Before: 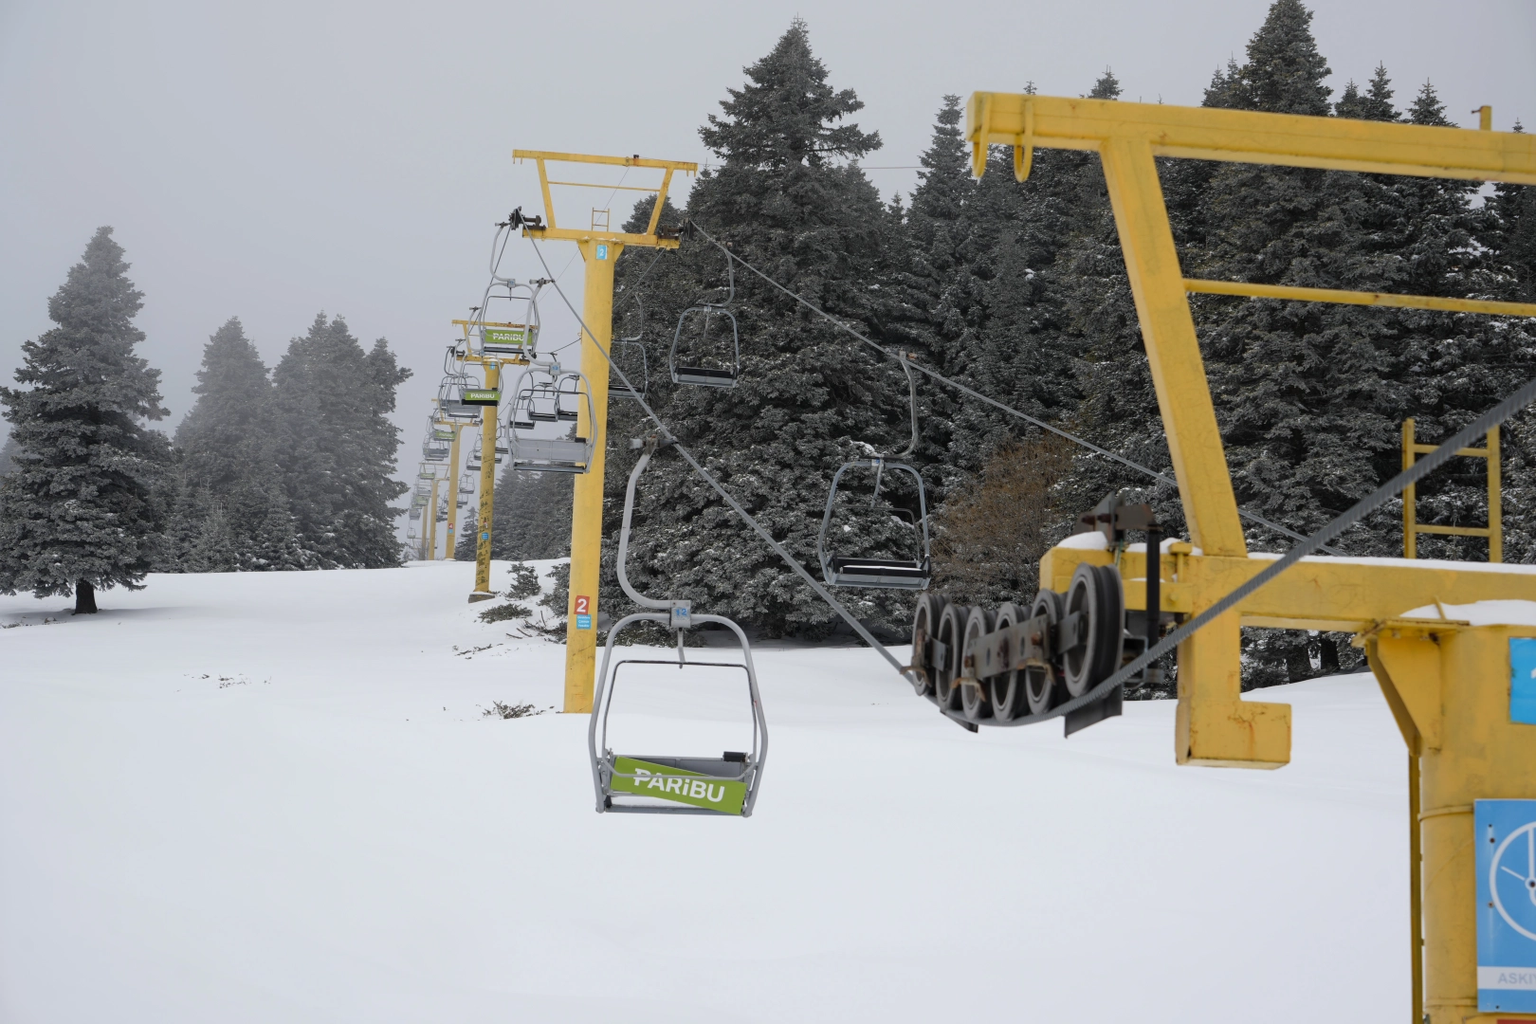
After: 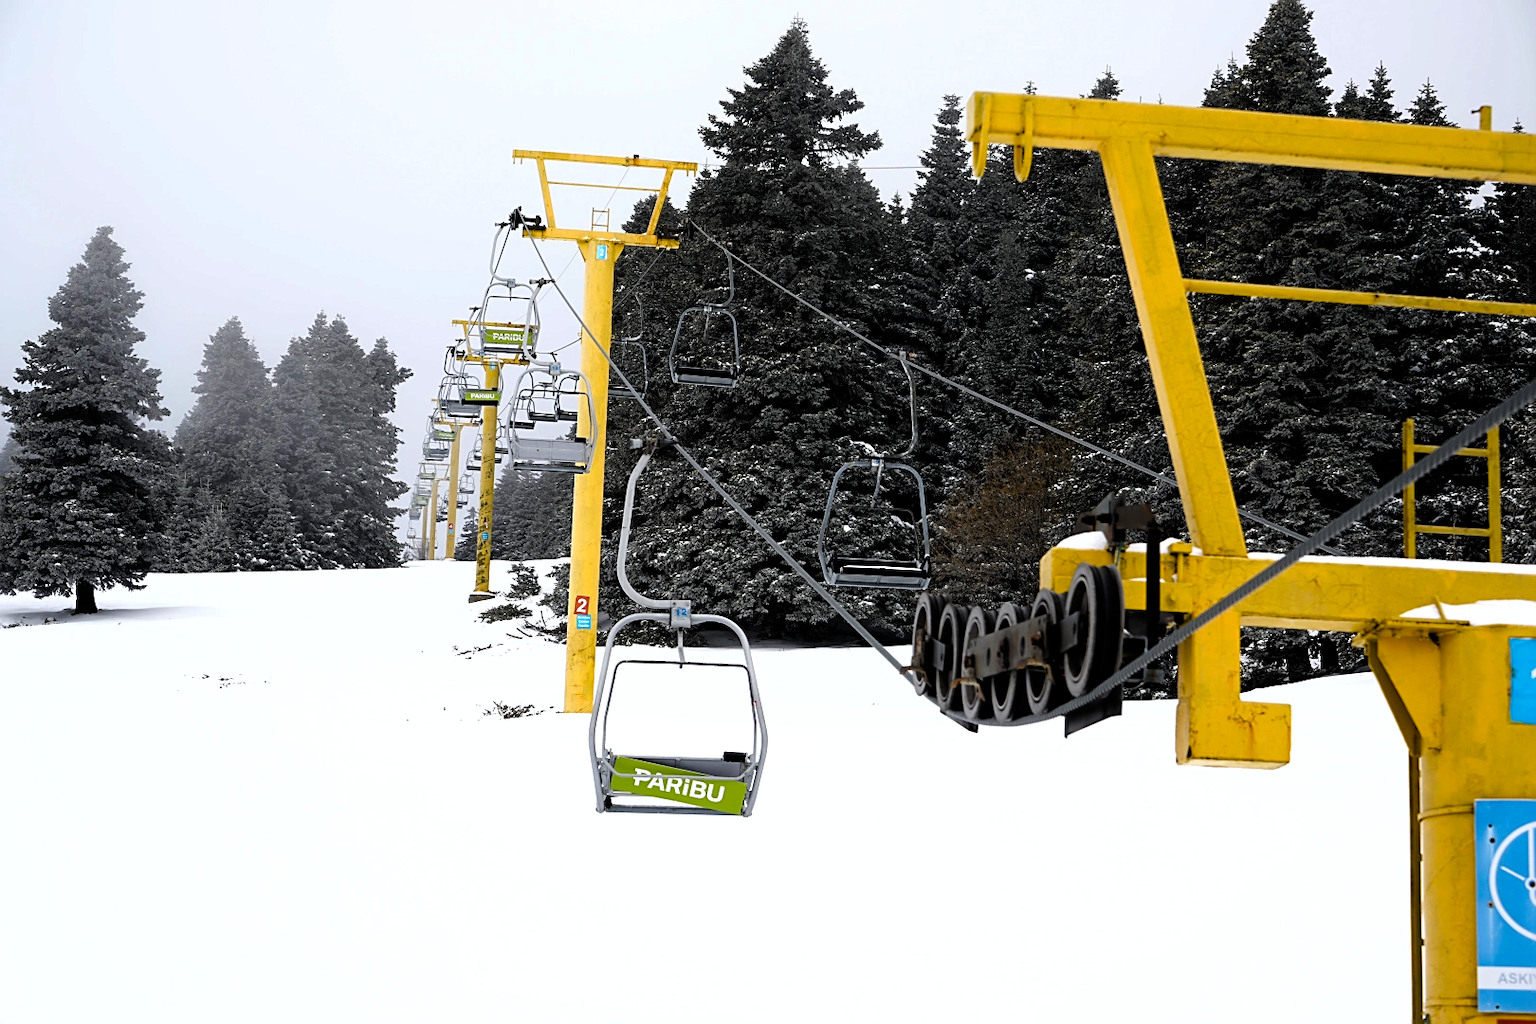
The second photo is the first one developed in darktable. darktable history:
sharpen: amount 0.471
filmic rgb: black relative exposure -8.27 EV, white relative exposure 2.21 EV, hardness 7.08, latitude 85.42%, contrast 1.686, highlights saturation mix -3.89%, shadows ↔ highlights balance -2.63%, add noise in highlights 0.001, preserve chrominance luminance Y, color science v3 (2019), use custom middle-gray values true, contrast in highlights soft
color balance rgb: global offset › luminance 0.466%, global offset › hue 171.7°, perceptual saturation grading › global saturation 40.164%, perceptual saturation grading › highlights -25.342%, perceptual saturation grading › mid-tones 34.633%, perceptual saturation grading › shadows 35.385%
